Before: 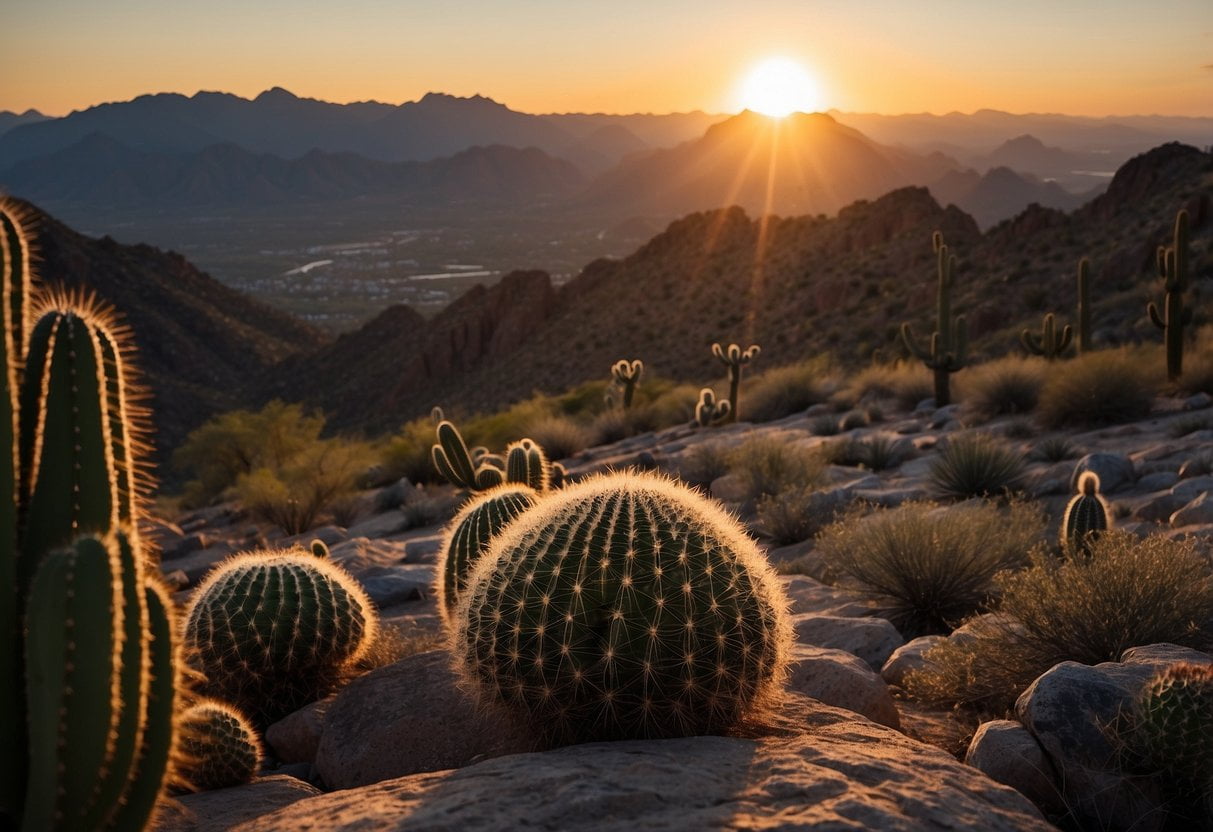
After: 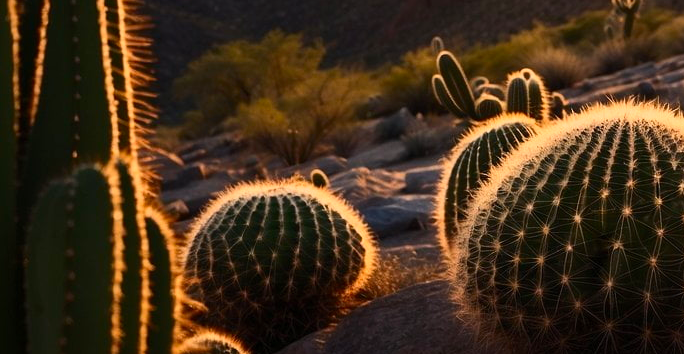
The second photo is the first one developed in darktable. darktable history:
contrast brightness saturation: contrast 0.23, brightness 0.1, saturation 0.29
crop: top 44.483%, right 43.593%, bottom 12.892%
